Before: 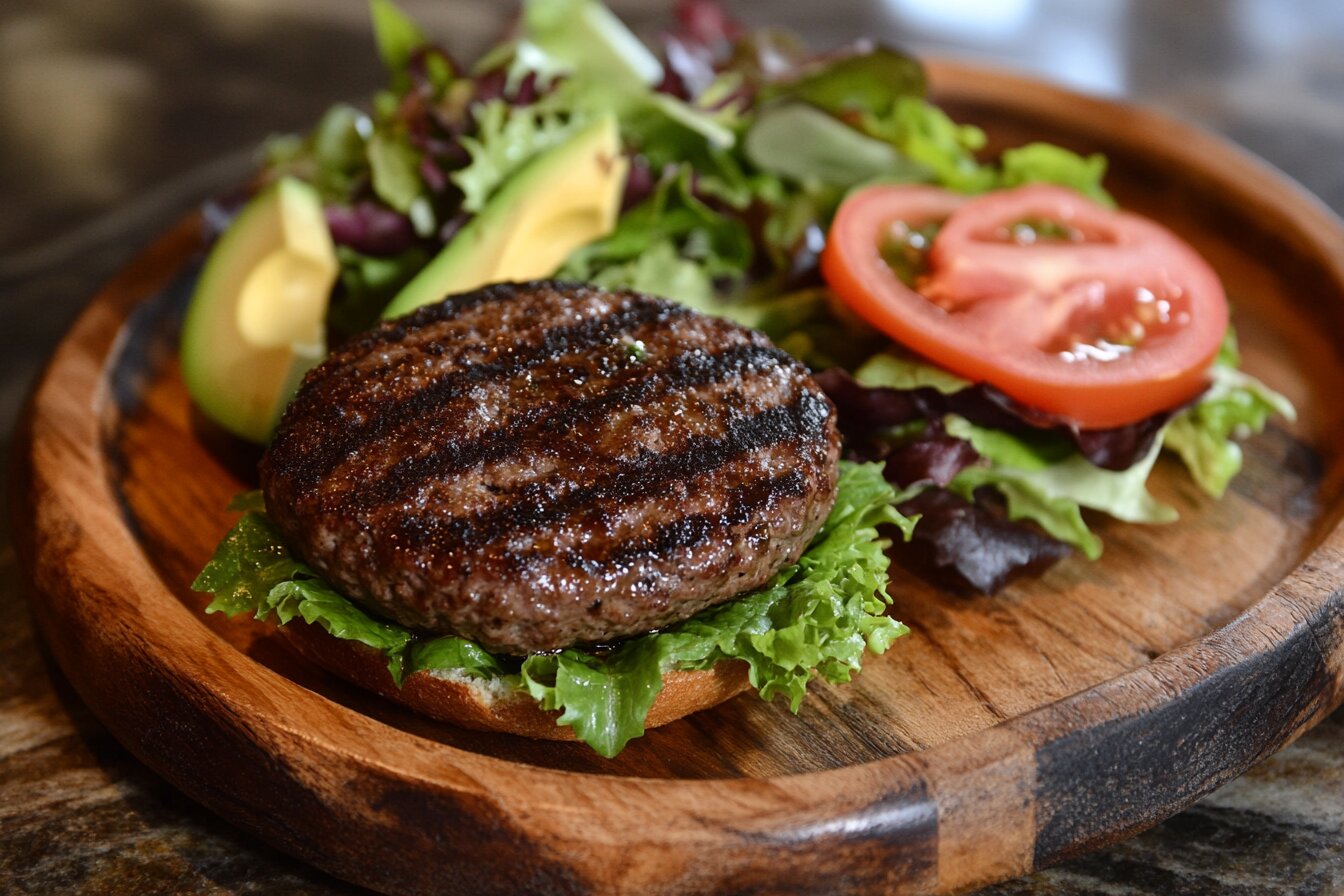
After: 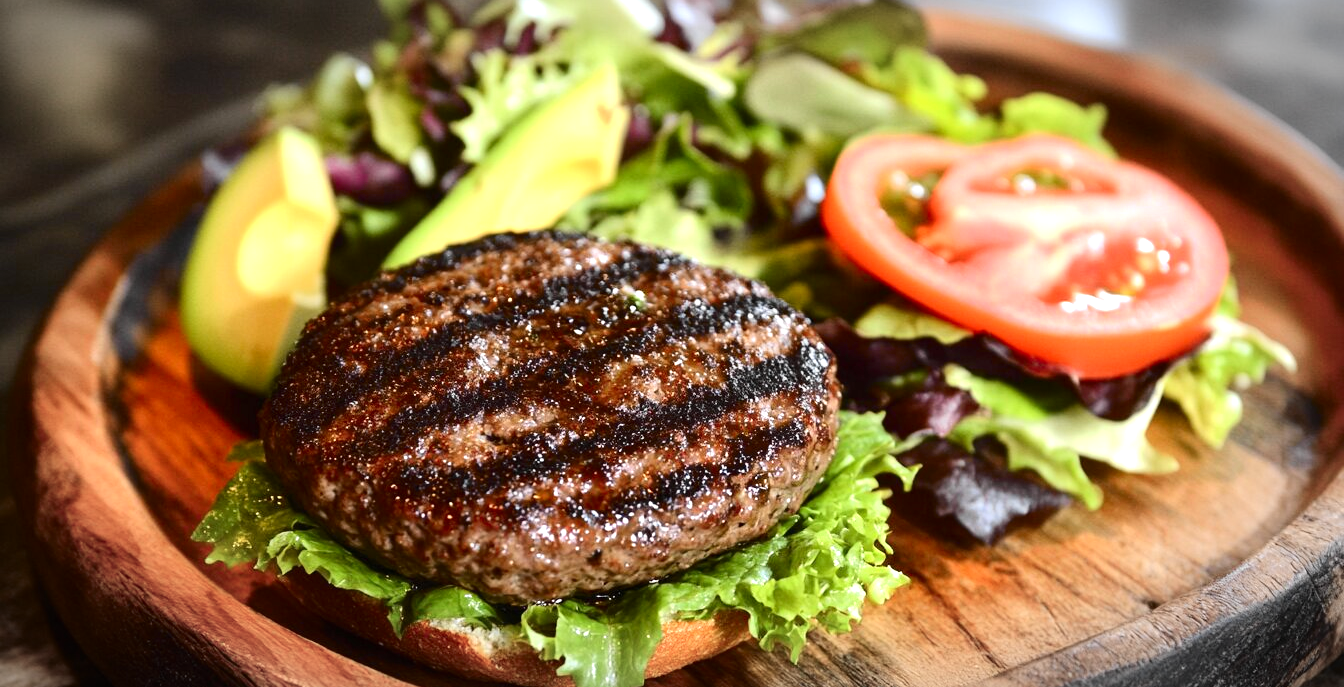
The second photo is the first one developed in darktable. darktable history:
vignetting: automatic ratio true
exposure: exposure 0.999 EV, compensate highlight preservation false
crop: top 5.667%, bottom 17.637%
tone curve: curves: ch0 [(0, 0) (0.037, 0.025) (0.131, 0.093) (0.275, 0.256) (0.476, 0.517) (0.607, 0.667) (0.691, 0.745) (0.789, 0.836) (0.911, 0.925) (0.997, 0.995)]; ch1 [(0, 0) (0.301, 0.3) (0.444, 0.45) (0.493, 0.495) (0.507, 0.503) (0.534, 0.533) (0.582, 0.58) (0.658, 0.693) (0.746, 0.77) (1, 1)]; ch2 [(0, 0) (0.246, 0.233) (0.36, 0.352) (0.415, 0.418) (0.476, 0.492) (0.502, 0.504) (0.525, 0.518) (0.539, 0.544) (0.586, 0.602) (0.634, 0.651) (0.706, 0.727) (0.853, 0.852) (1, 0.951)], color space Lab, independent channels, preserve colors none
tone equalizer: on, module defaults
